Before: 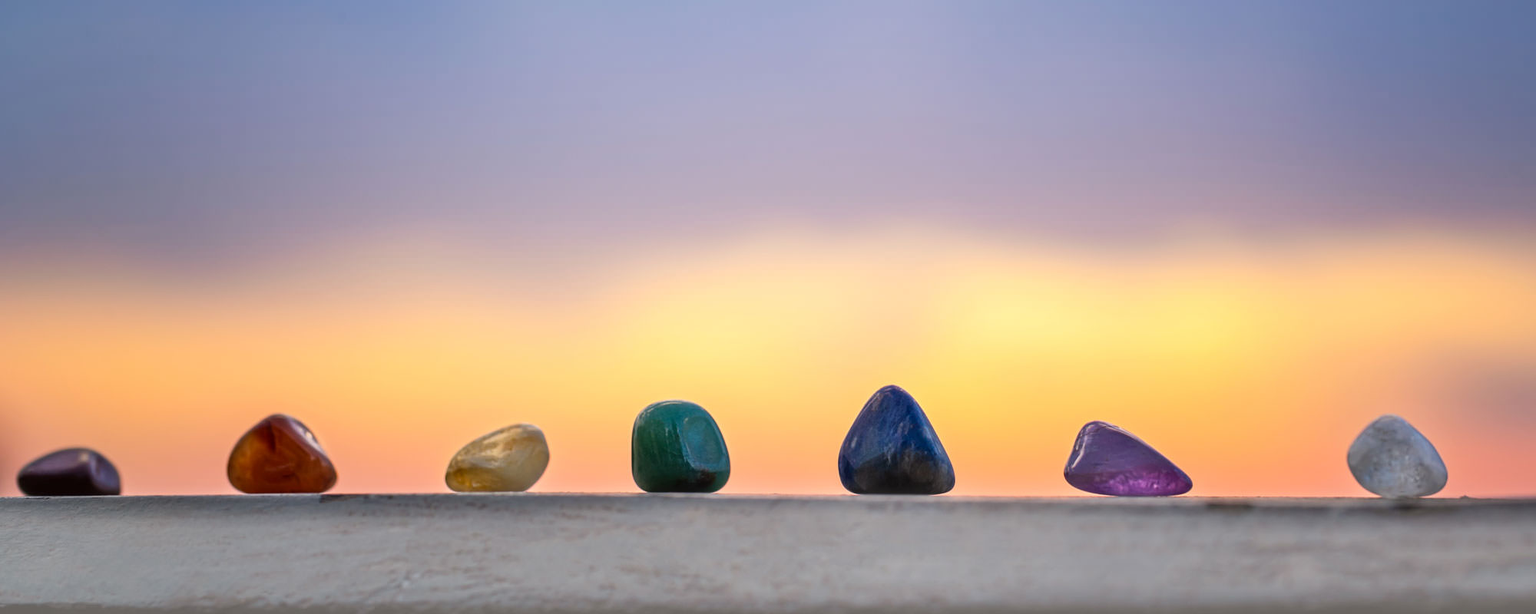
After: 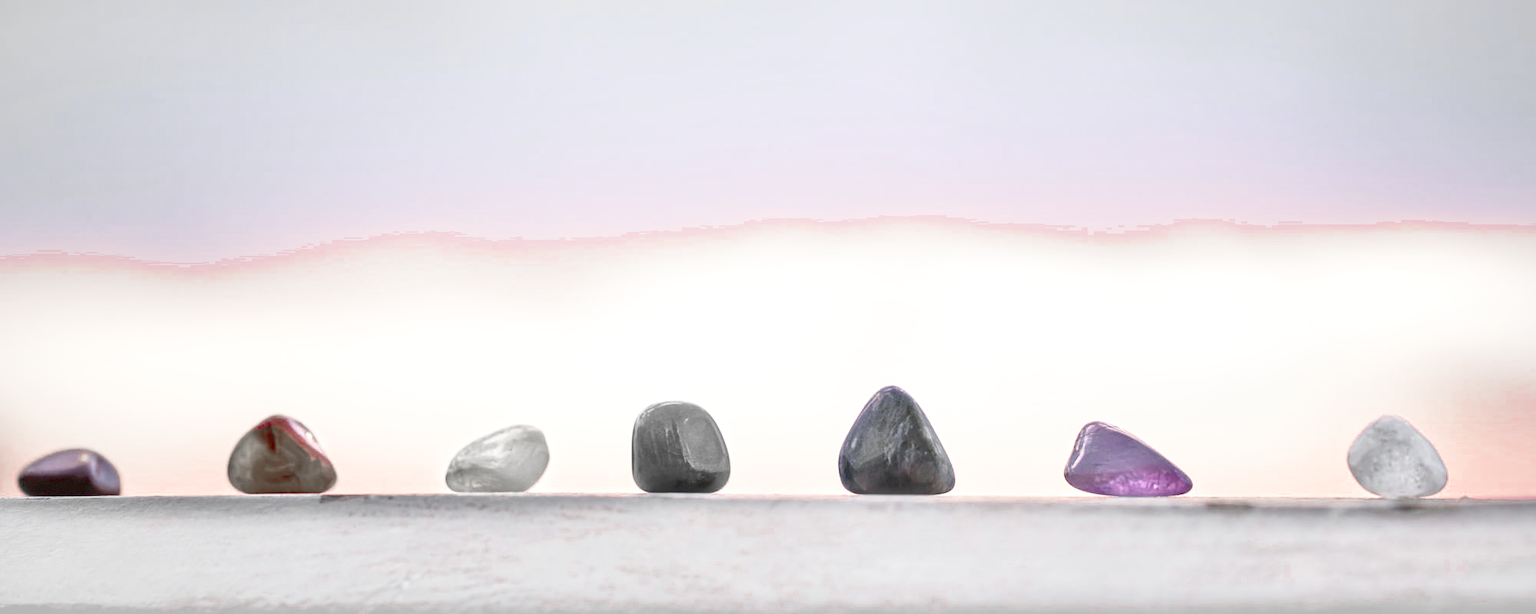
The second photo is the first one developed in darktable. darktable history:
vignetting: fall-off start 85%, fall-off radius 80%, brightness -0.182, saturation -0.3, width/height ratio 1.219, dithering 8-bit output, unbound false
tone curve: curves: ch0 [(0, 0) (0.137, 0.063) (0.255, 0.176) (0.502, 0.502) (0.749, 0.839) (1, 1)], color space Lab, linked channels, preserve colors none
color zones: curves: ch0 [(0, 0.278) (0.143, 0.5) (0.286, 0.5) (0.429, 0.5) (0.571, 0.5) (0.714, 0.5) (0.857, 0.5) (1, 0.5)]; ch1 [(0, 1) (0.143, 0.165) (0.286, 0) (0.429, 0) (0.571, 0) (0.714, 0) (0.857, 0.5) (1, 0.5)]; ch2 [(0, 0.508) (0.143, 0.5) (0.286, 0.5) (0.429, 0.5) (0.571, 0.5) (0.714, 0.5) (0.857, 0.5) (1, 0.5)]
local contrast: mode bilateral grid, contrast 100, coarseness 100, detail 165%, midtone range 0.2
